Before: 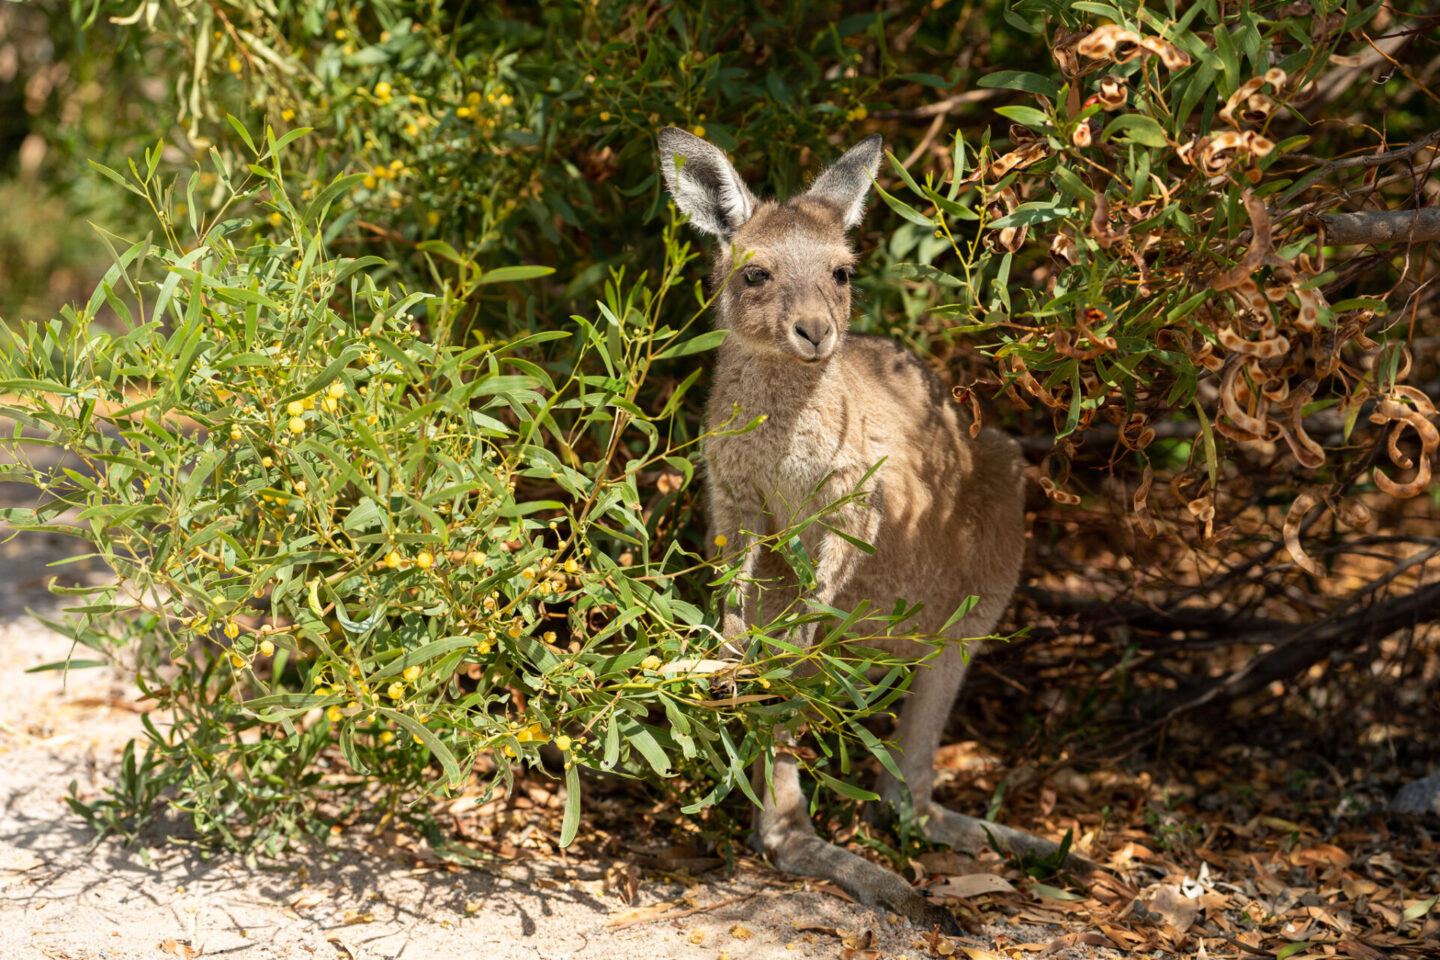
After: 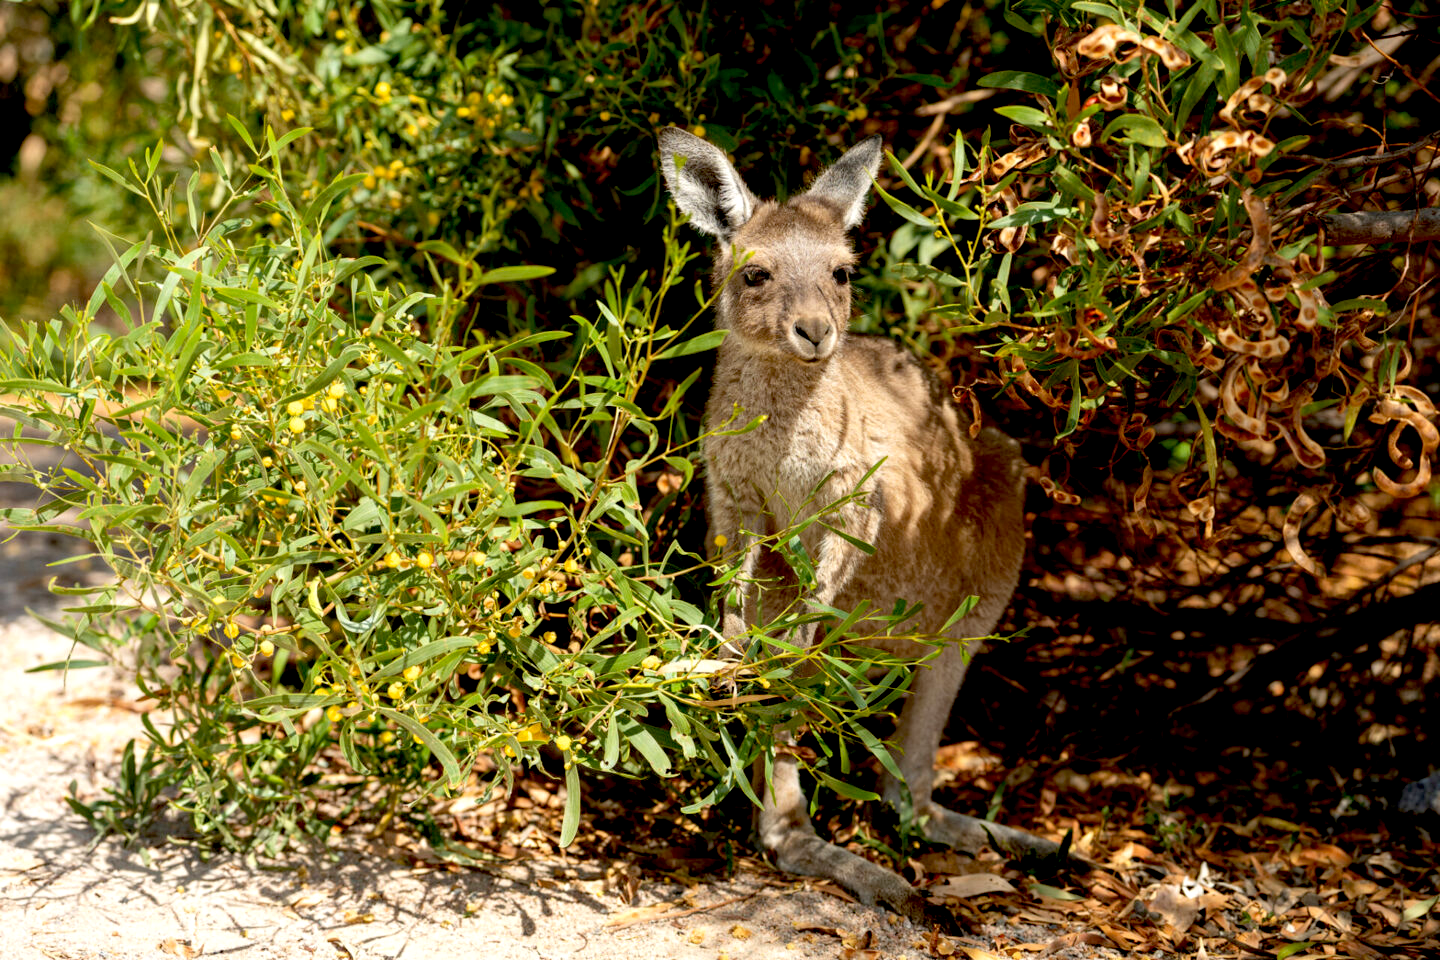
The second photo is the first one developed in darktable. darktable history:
exposure: black level correction 0.025, exposure 0.181 EV, compensate exposure bias true, compensate highlight preservation false
